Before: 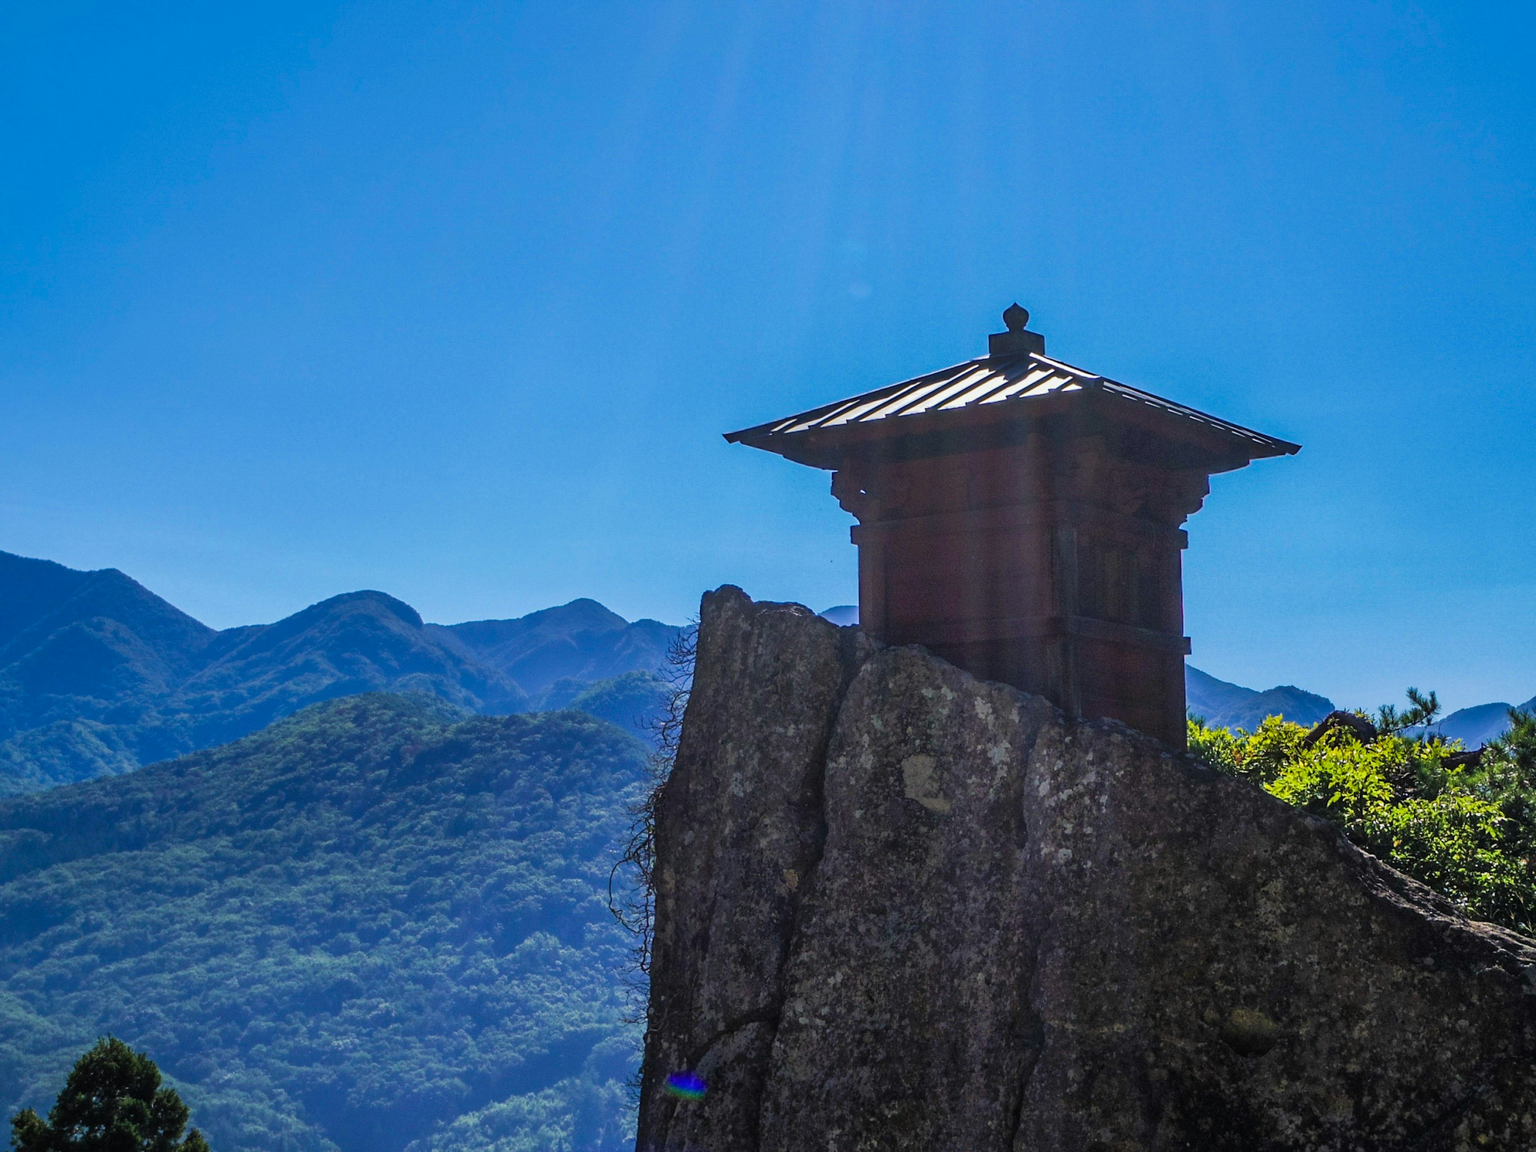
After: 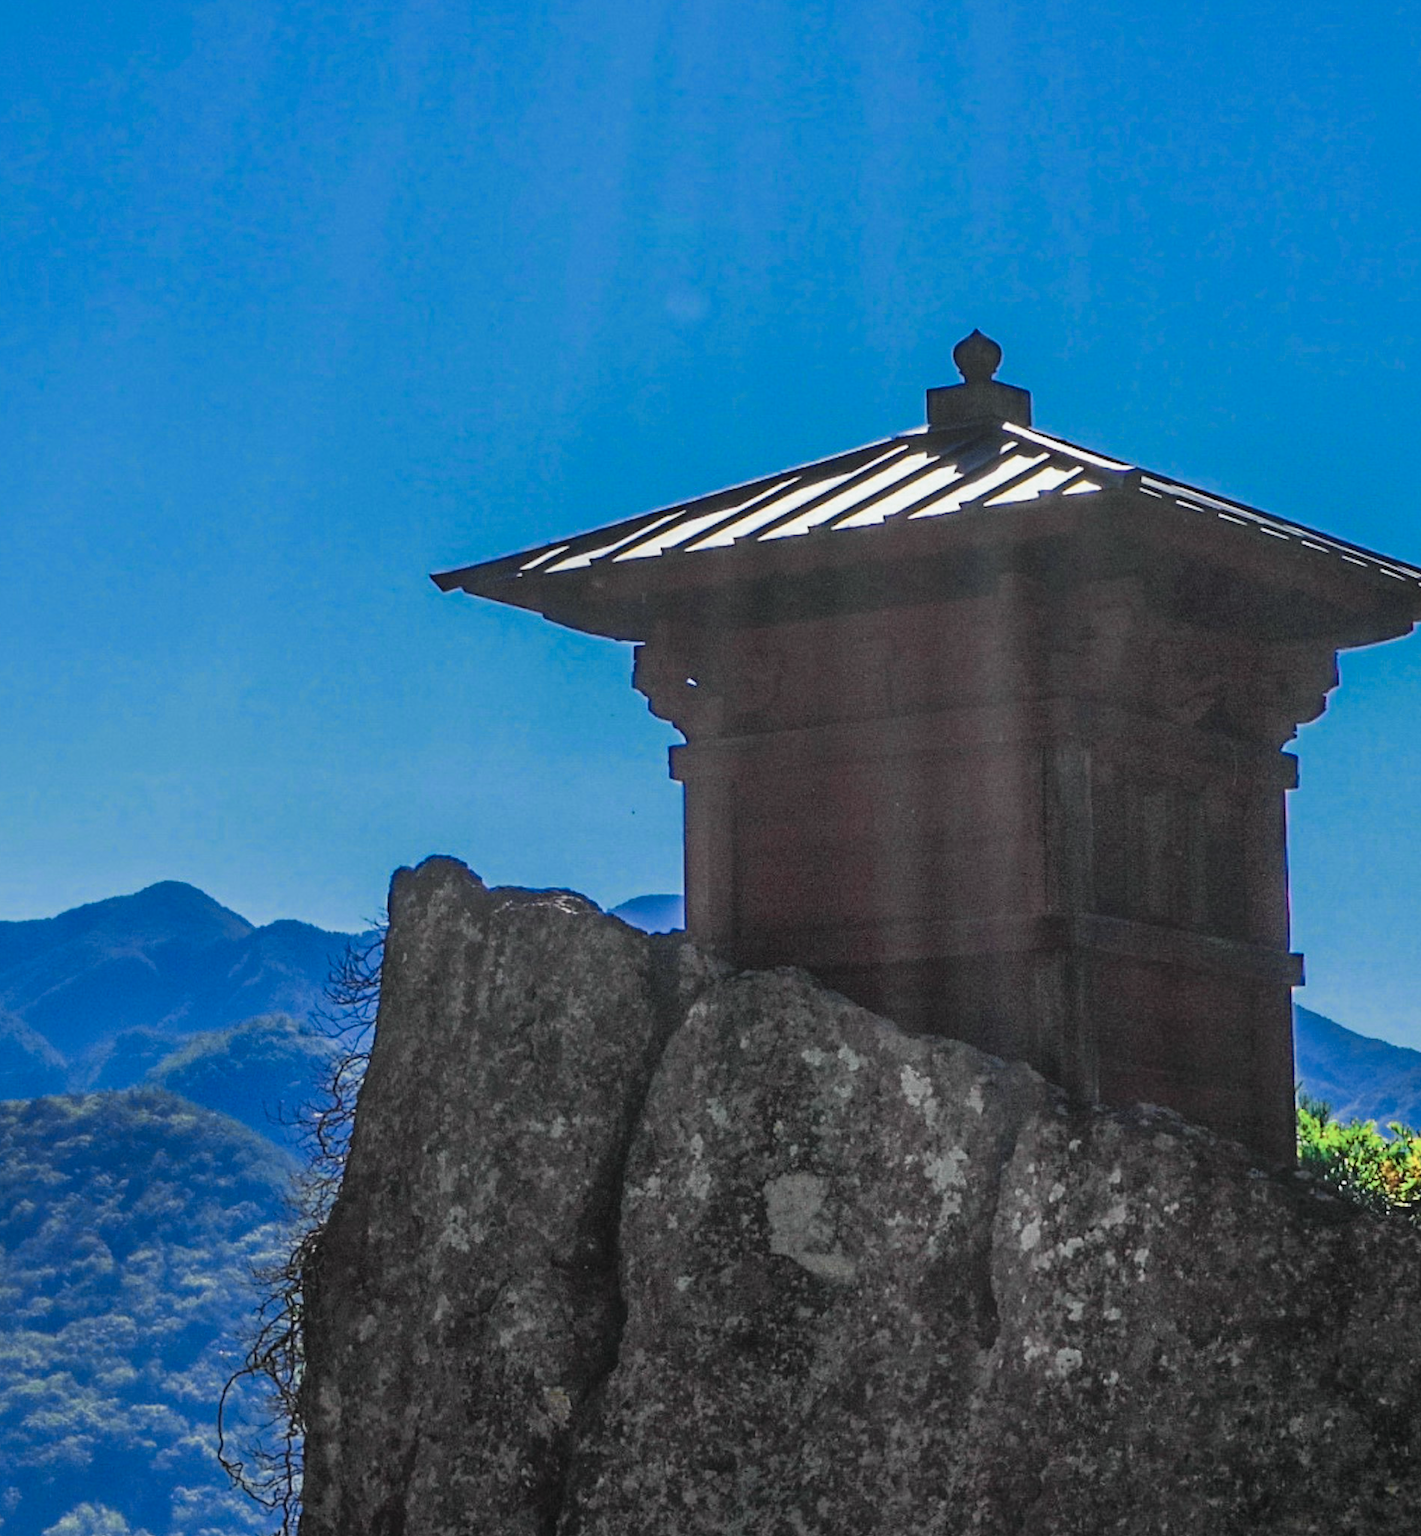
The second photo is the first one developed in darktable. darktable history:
color zones: curves: ch0 [(0, 0.5) (0.125, 0.4) (0.25, 0.5) (0.375, 0.4) (0.5, 0.4) (0.625, 0.35) (0.75, 0.35) (0.875, 0.5)]; ch1 [(0, 0.35) (0.125, 0.45) (0.25, 0.35) (0.375, 0.35) (0.5, 0.35) (0.625, 0.35) (0.75, 0.45) (0.875, 0.35)]; ch2 [(0, 0.6) (0.125, 0.5) (0.25, 0.5) (0.375, 0.6) (0.5, 0.6) (0.625, 0.5) (0.75, 0.5) (0.875, 0.5)]
crop: left 32.075%, top 10.976%, right 18.355%, bottom 17.596%
tone curve: curves: ch0 [(0, 0.012) (0.093, 0.11) (0.345, 0.425) (0.457, 0.562) (0.628, 0.738) (0.839, 0.909) (0.998, 0.978)]; ch1 [(0, 0) (0.437, 0.408) (0.472, 0.47) (0.502, 0.497) (0.527, 0.523) (0.568, 0.577) (0.62, 0.66) (0.669, 0.748) (0.859, 0.899) (1, 1)]; ch2 [(0, 0) (0.33, 0.301) (0.421, 0.443) (0.473, 0.498) (0.509, 0.502) (0.535, 0.545) (0.549, 0.576) (0.644, 0.703) (1, 1)], color space Lab, independent channels, preserve colors none
white balance: red 1, blue 1
